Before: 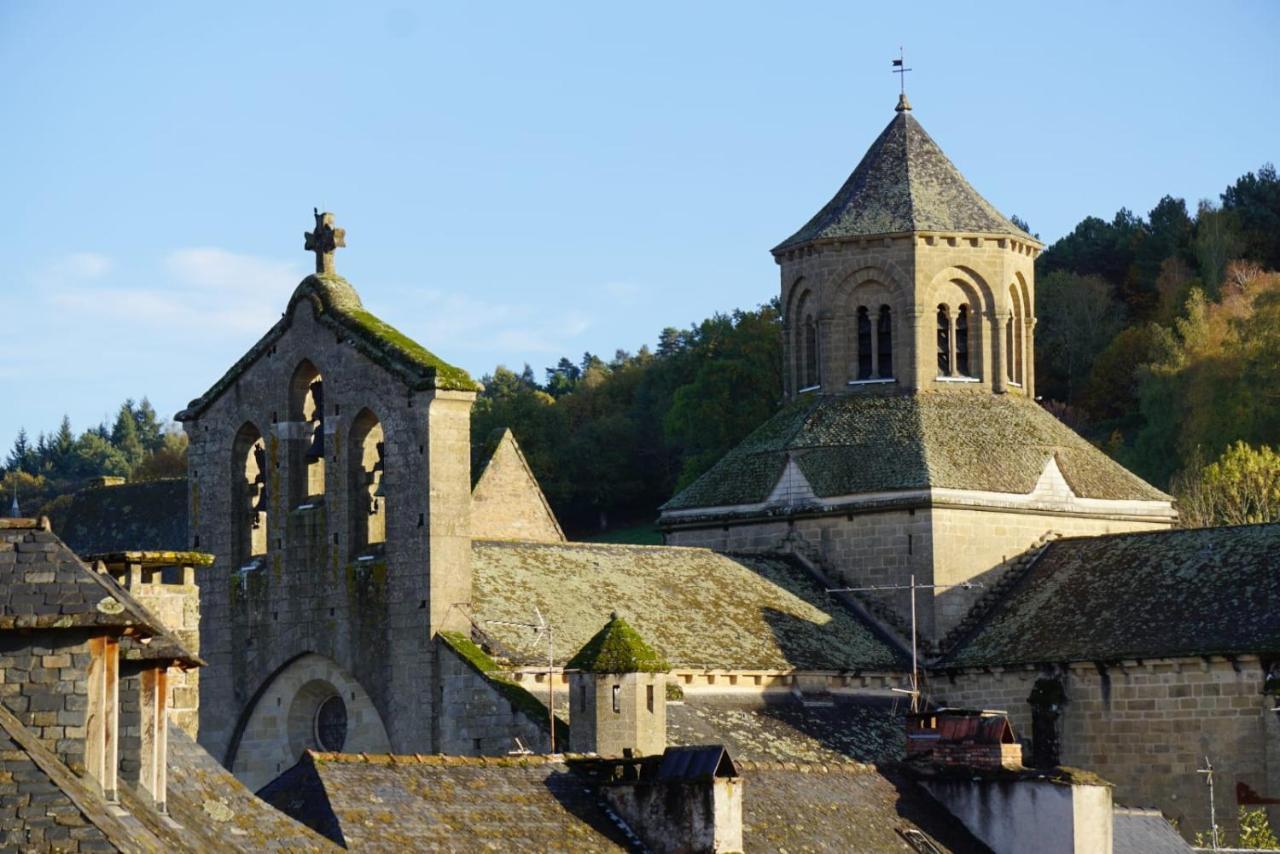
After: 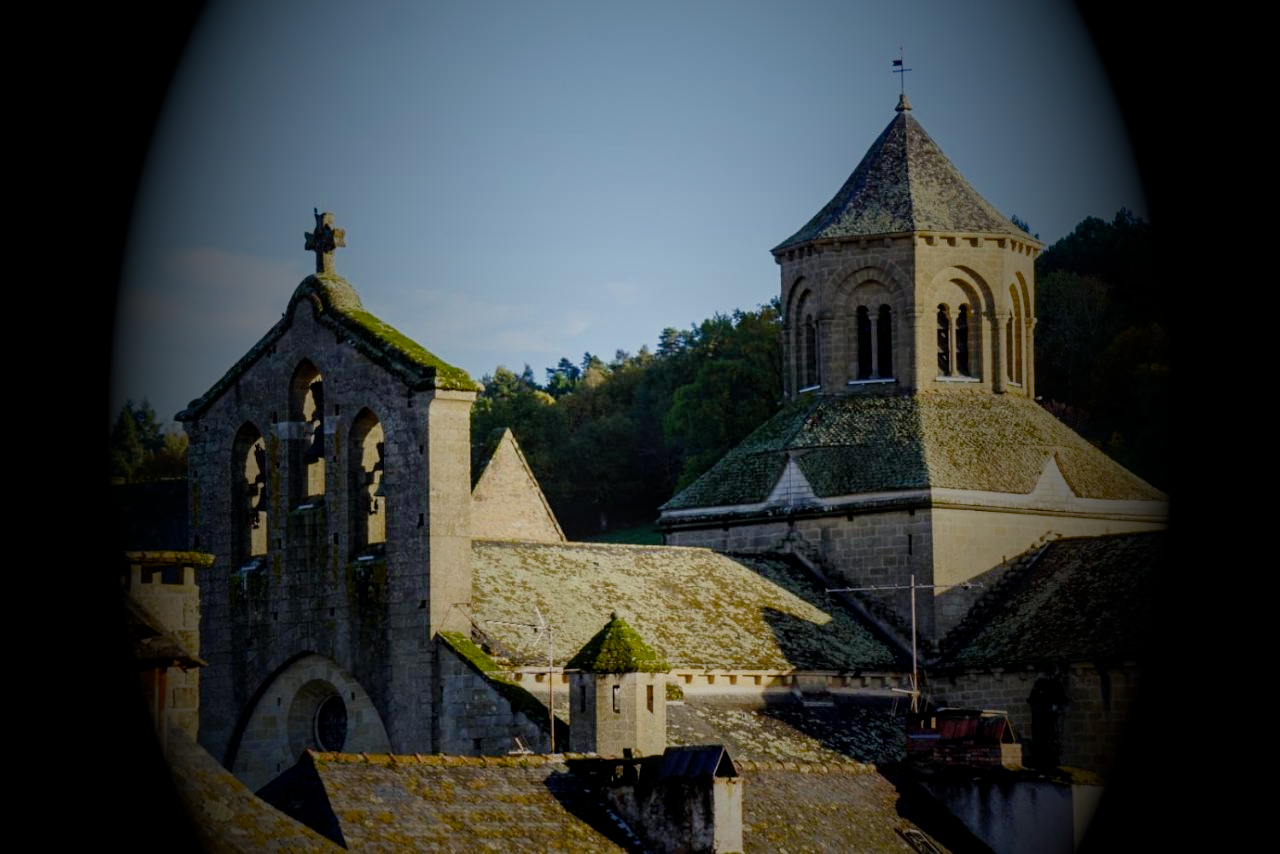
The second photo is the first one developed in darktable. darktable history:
local contrast: on, module defaults
color balance rgb: perceptual saturation grading › global saturation 20%, perceptual saturation grading › highlights -50%, perceptual saturation grading › shadows 30%
filmic rgb: black relative exposure -7.65 EV, white relative exposure 4.56 EV, hardness 3.61, color science v6 (2022)
tone equalizer: on, module defaults
vignetting: fall-off start 15.9%, fall-off radius 100%, brightness -1, saturation 0.5, width/height ratio 0.719
